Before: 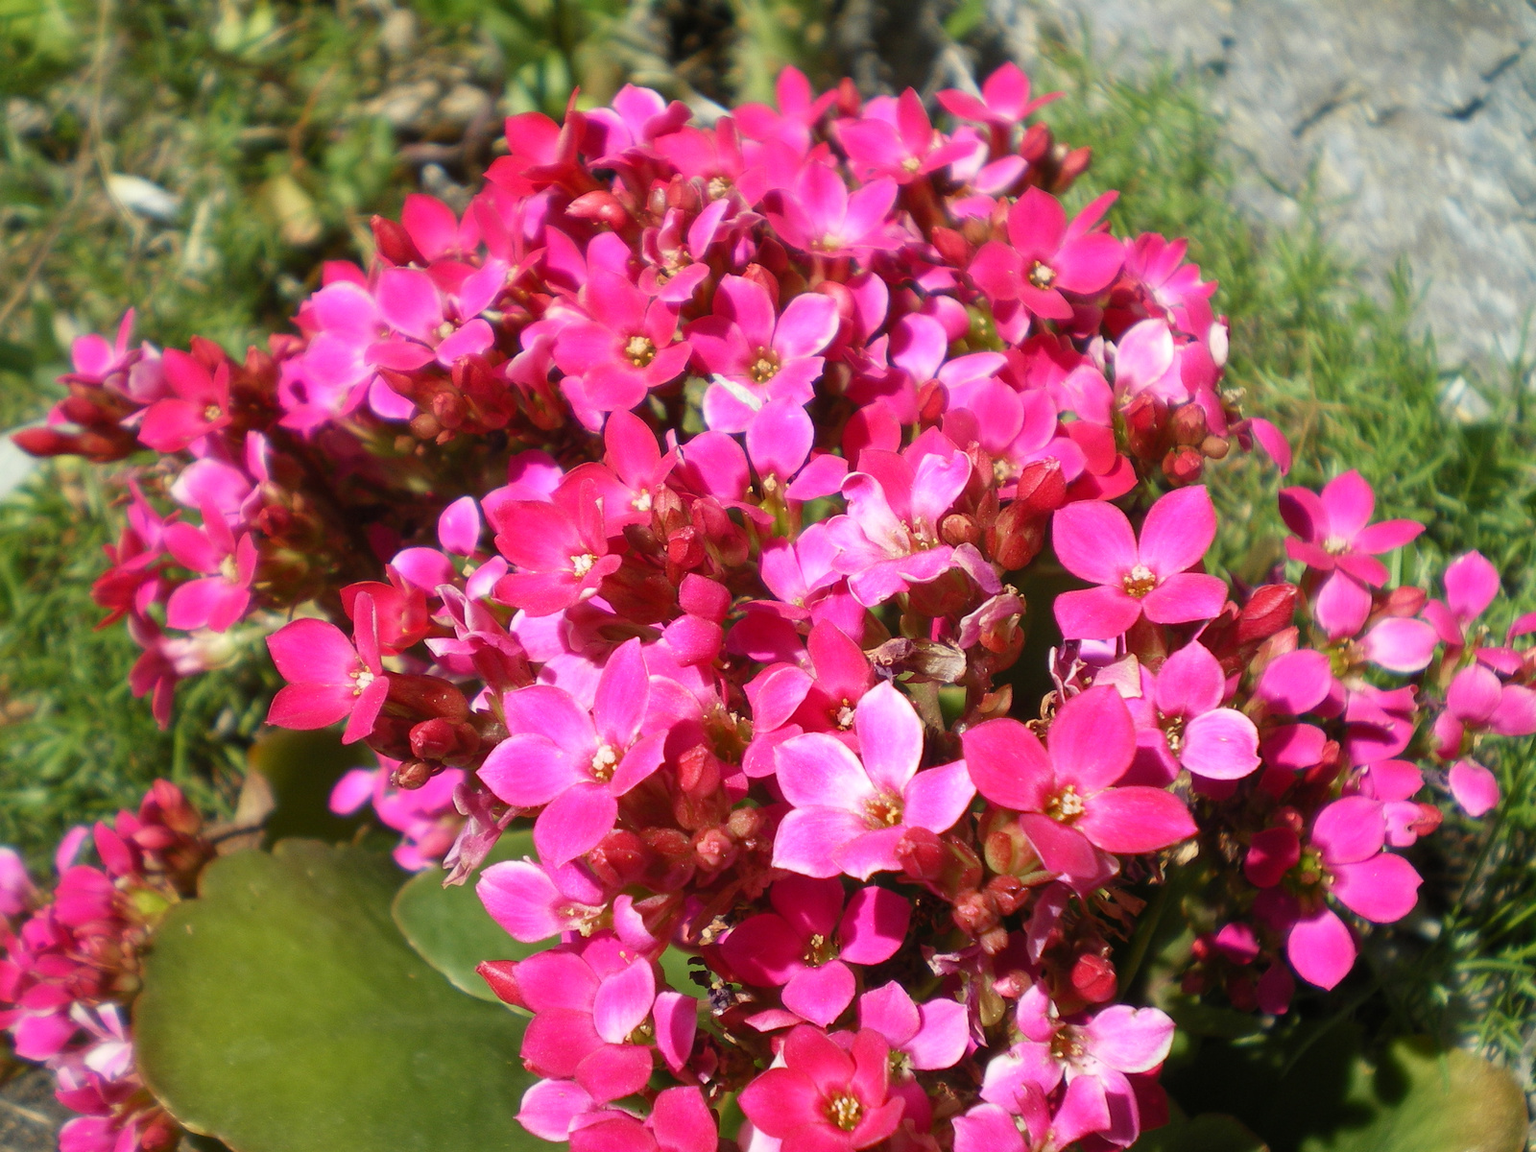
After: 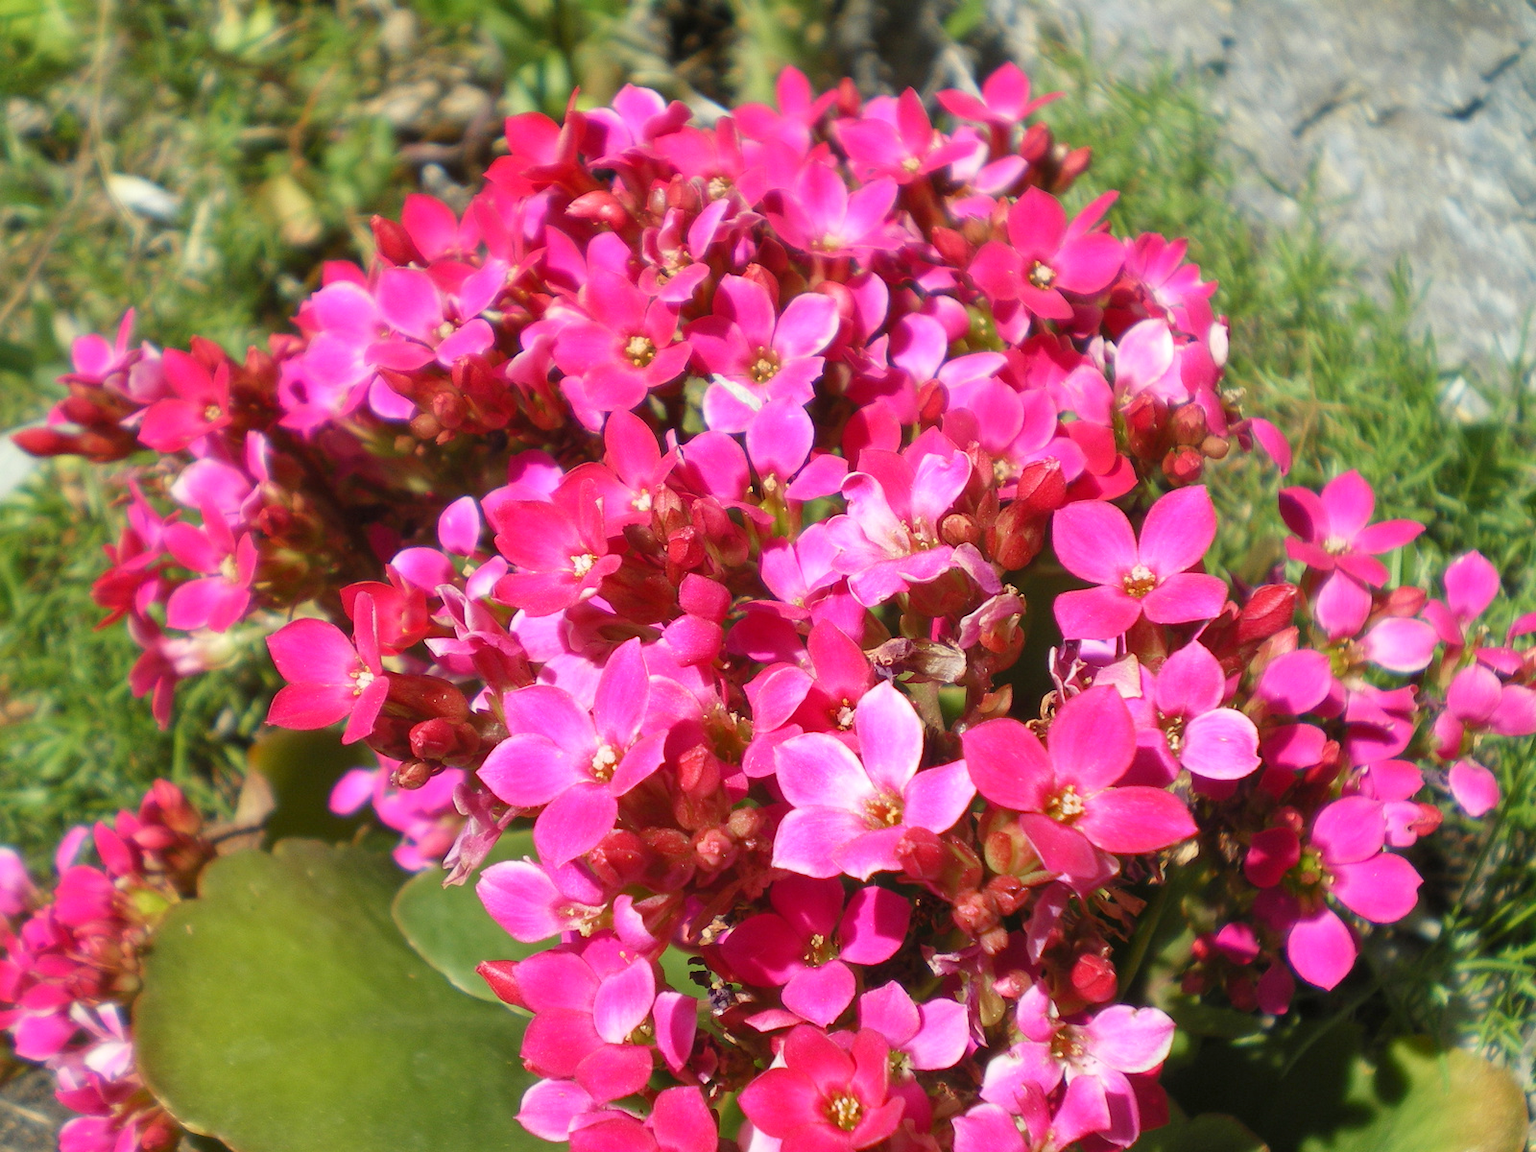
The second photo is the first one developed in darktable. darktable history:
tone equalizer: -7 EV 0.158 EV, -6 EV 0.605 EV, -5 EV 1.17 EV, -4 EV 1.37 EV, -3 EV 1.18 EV, -2 EV 0.6 EV, -1 EV 0.159 EV, smoothing diameter 24.94%, edges refinement/feathering 6.15, preserve details guided filter
